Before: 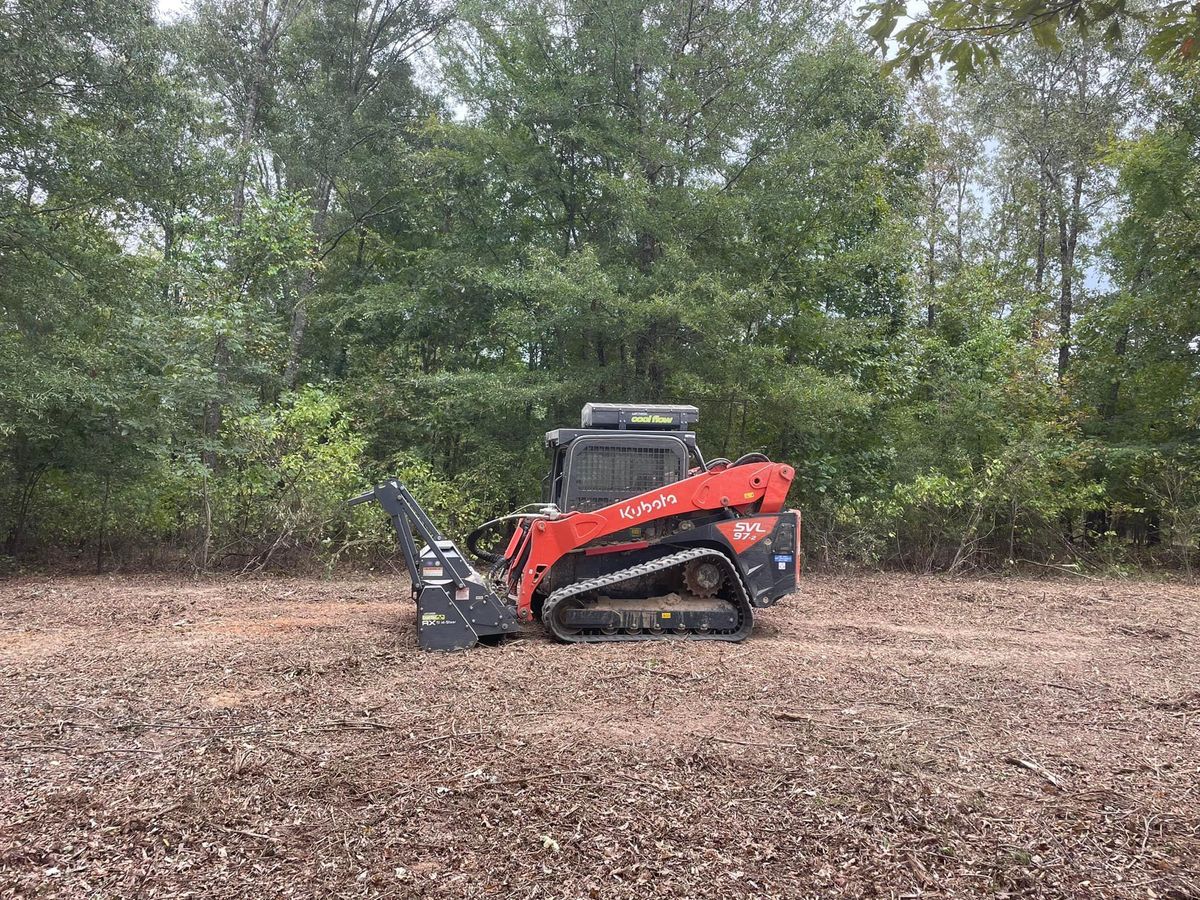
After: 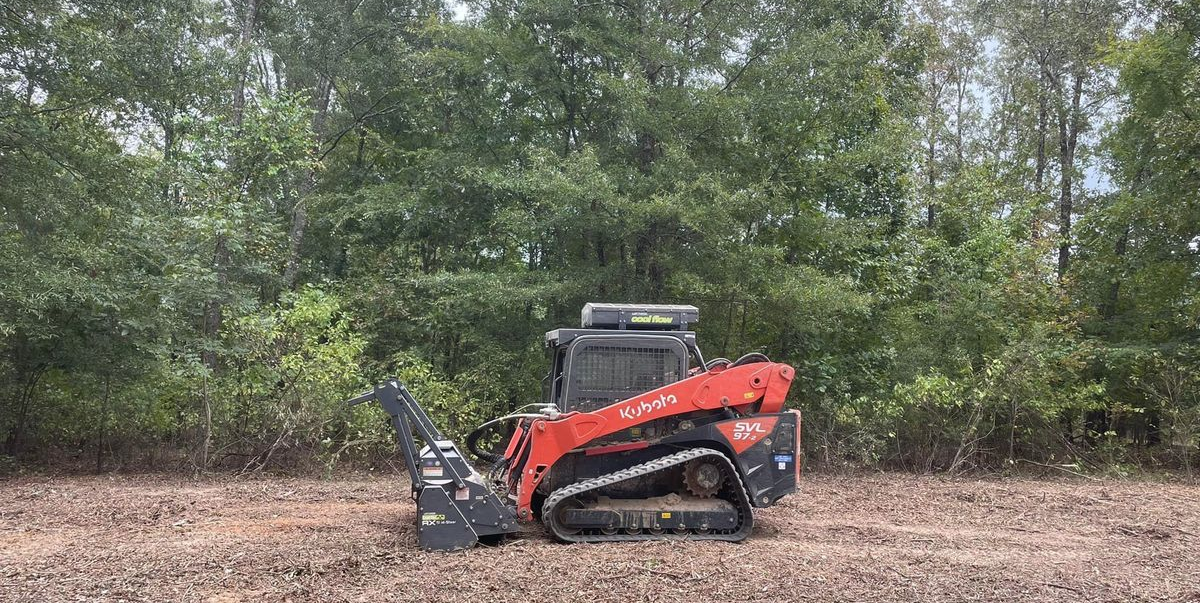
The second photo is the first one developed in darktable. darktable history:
crop: top 11.168%, bottom 21.739%
contrast brightness saturation: saturation -0.059
